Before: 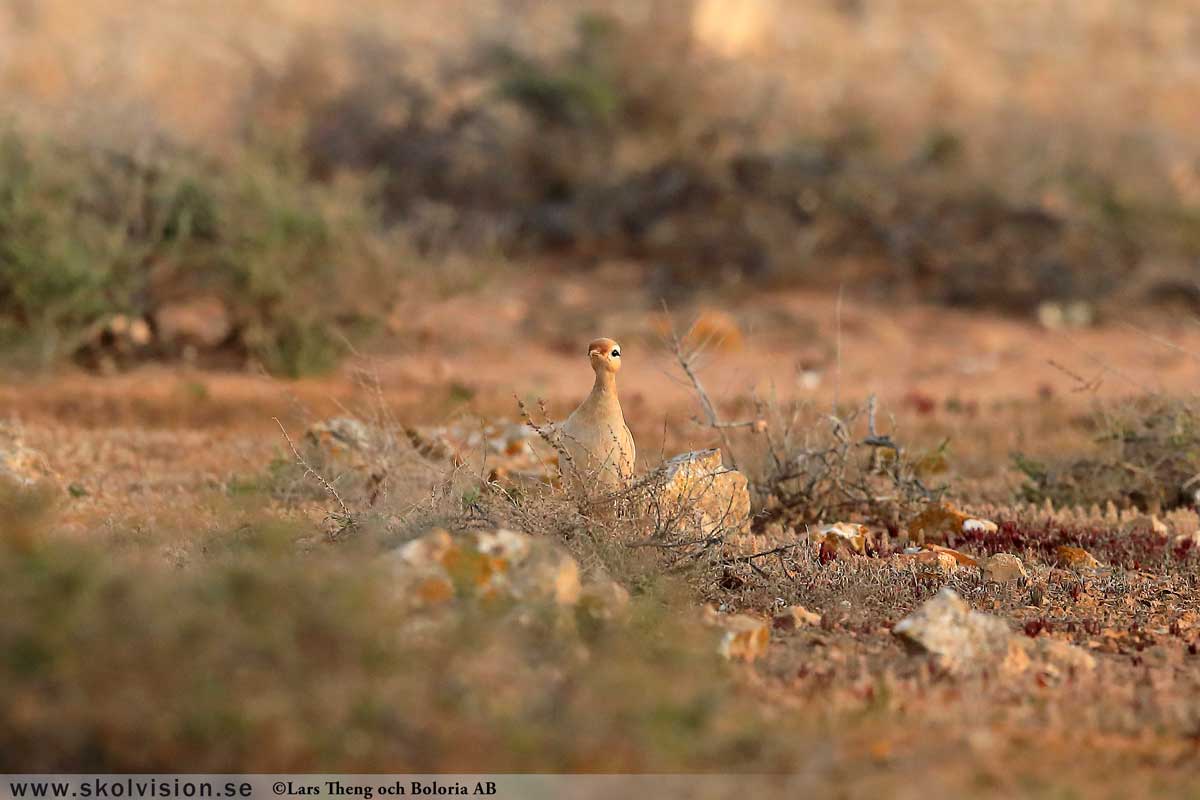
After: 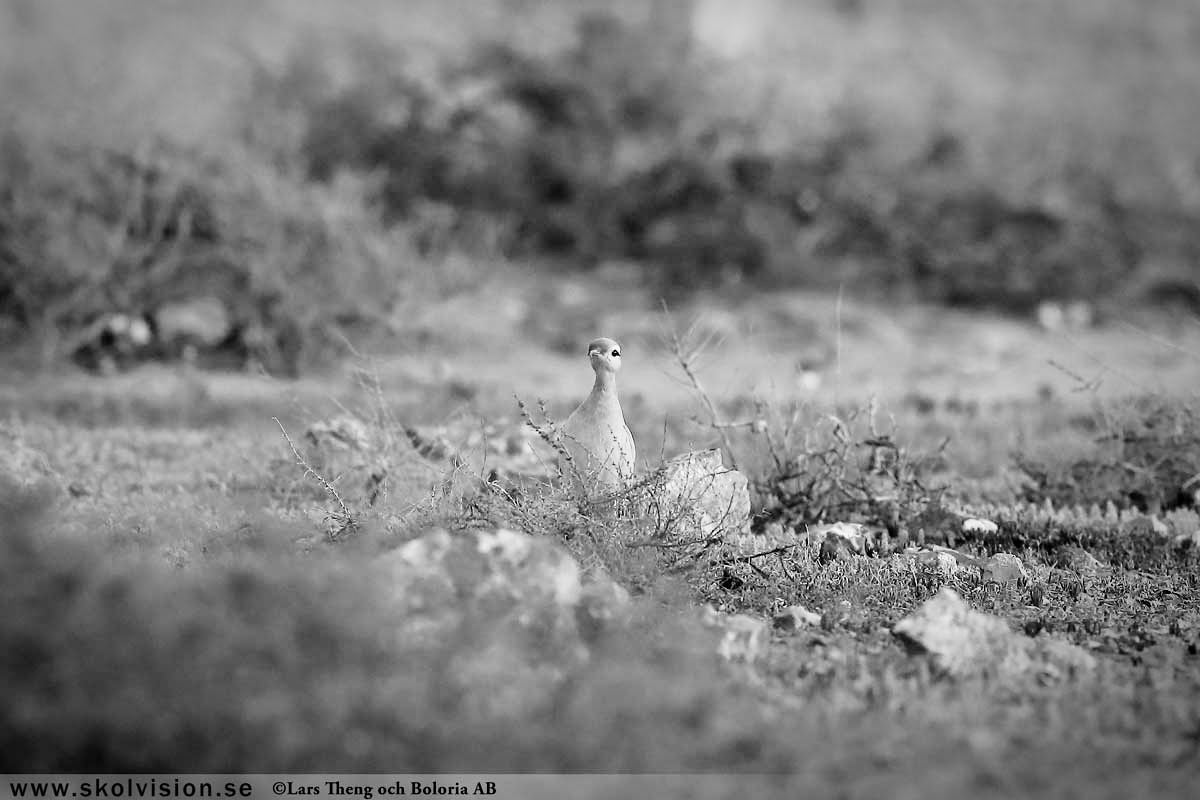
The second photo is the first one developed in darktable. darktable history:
vignetting: fall-off start 70.97%, brightness -0.584, saturation -0.118, width/height ratio 1.333
monochrome: on, module defaults
filmic rgb: middle gray luminance 12.74%, black relative exposure -10.13 EV, white relative exposure 3.47 EV, threshold 6 EV, target black luminance 0%, hardness 5.74, latitude 44.69%, contrast 1.221, highlights saturation mix 5%, shadows ↔ highlights balance 26.78%, add noise in highlights 0, preserve chrominance no, color science v3 (2019), use custom middle-gray values true, iterations of high-quality reconstruction 0, contrast in highlights soft, enable highlight reconstruction true
